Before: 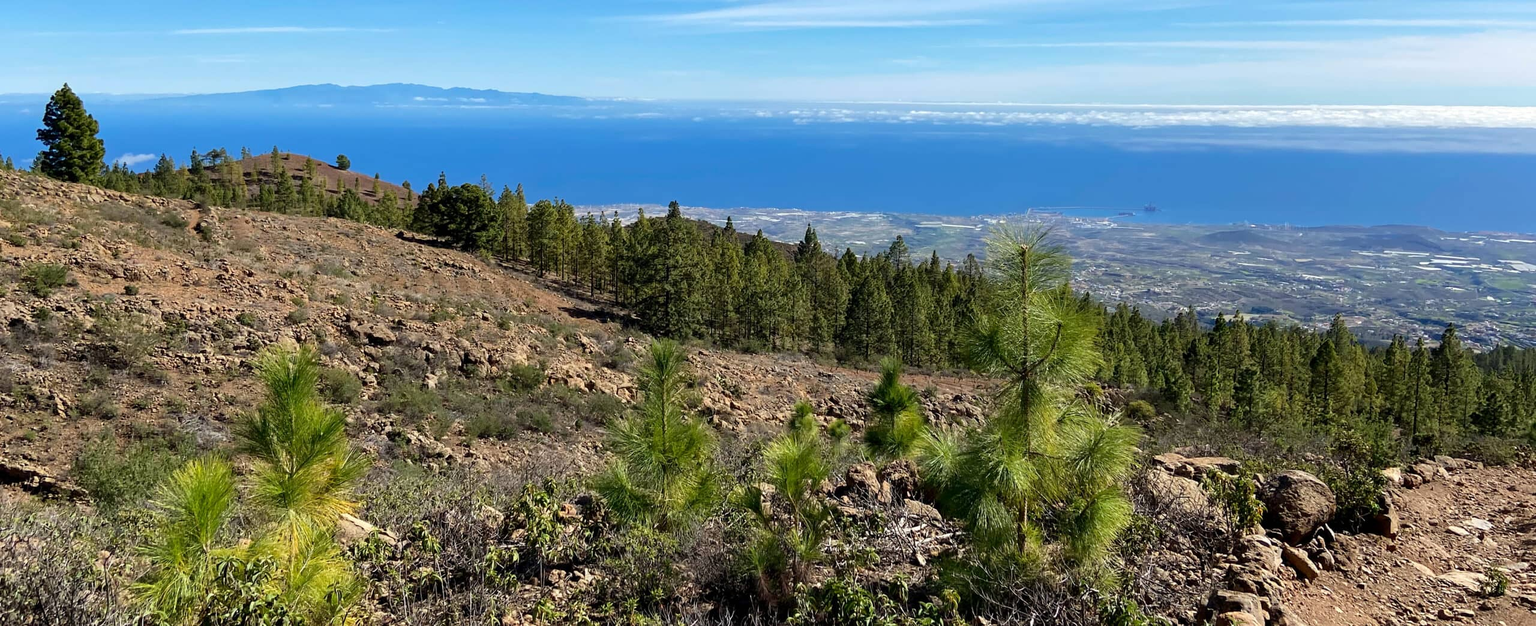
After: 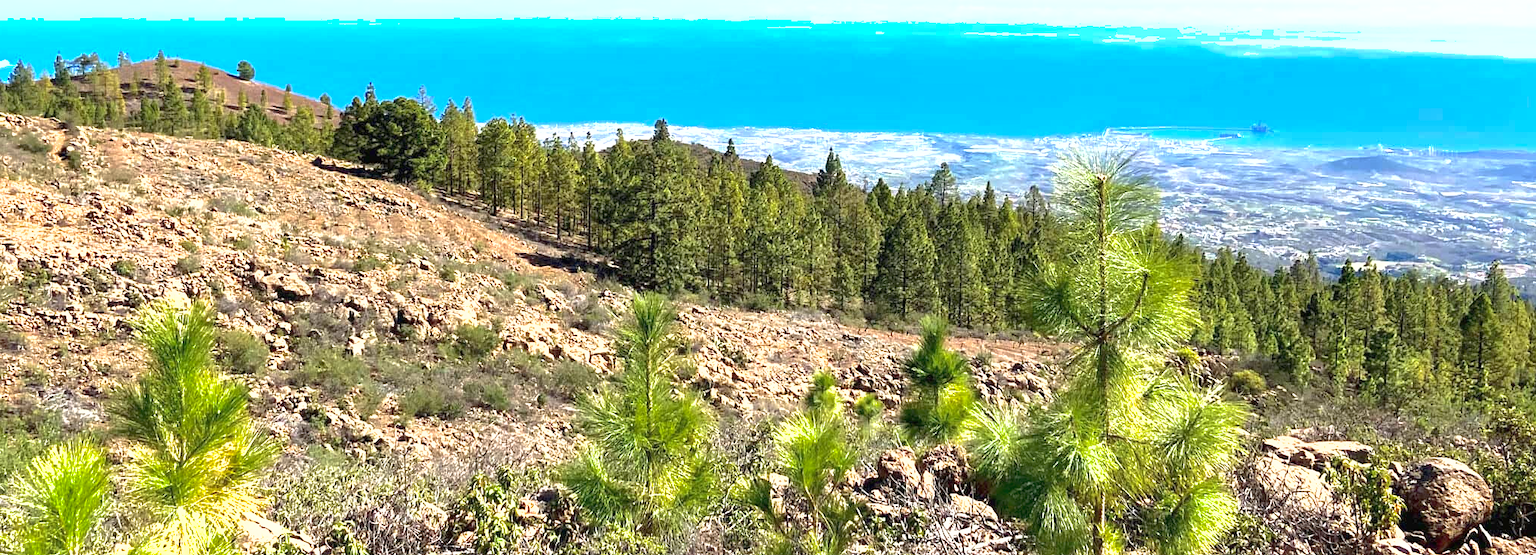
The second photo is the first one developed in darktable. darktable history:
crop: left 9.611%, top 17.047%, right 10.771%, bottom 12.323%
exposure: black level correction 0, exposure 1.619 EV, compensate exposure bias true, compensate highlight preservation false
shadows and highlights: on, module defaults
